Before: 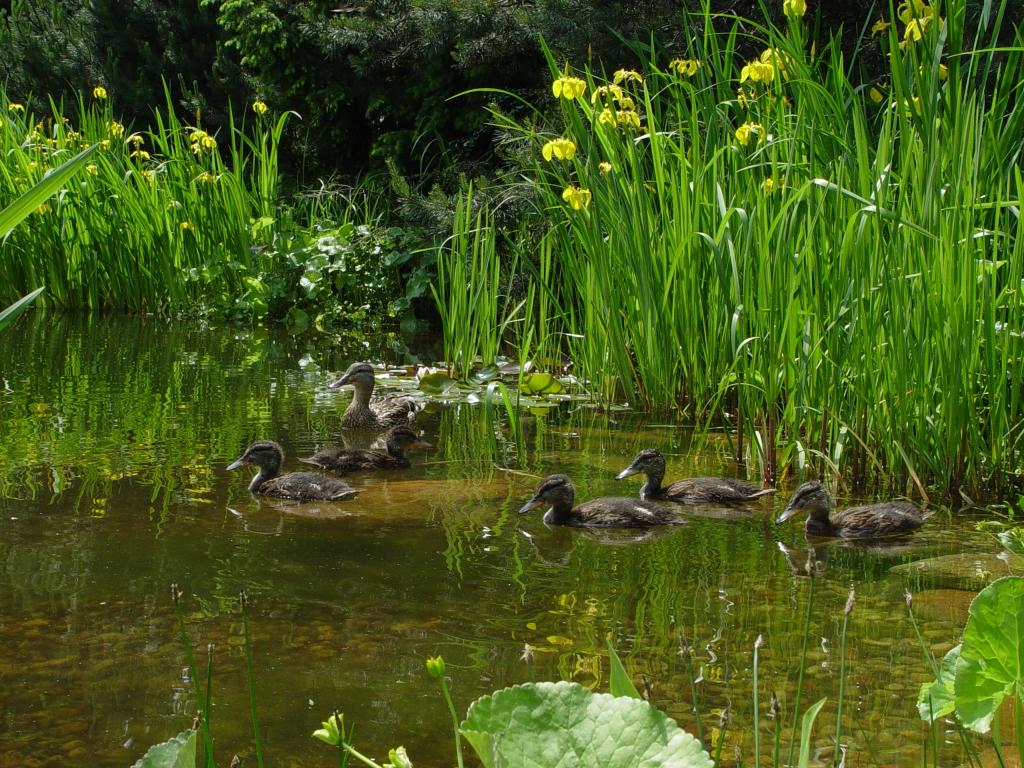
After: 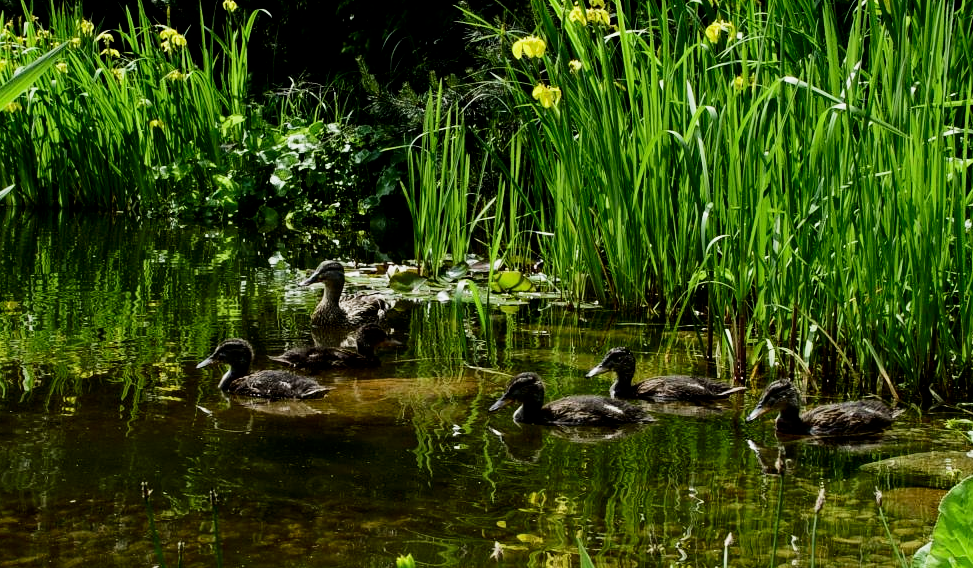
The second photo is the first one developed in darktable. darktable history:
color correction: saturation 0.85
crop and rotate: left 2.991%, top 13.302%, right 1.981%, bottom 12.636%
contrast brightness saturation: contrast 0.13, brightness -0.24, saturation 0.14
filmic rgb: black relative exposure -5 EV, hardness 2.88, contrast 1.4, highlights saturation mix -30%
exposure: black level correction 0, exposure 0.6 EV, compensate exposure bias true, compensate highlight preservation false
